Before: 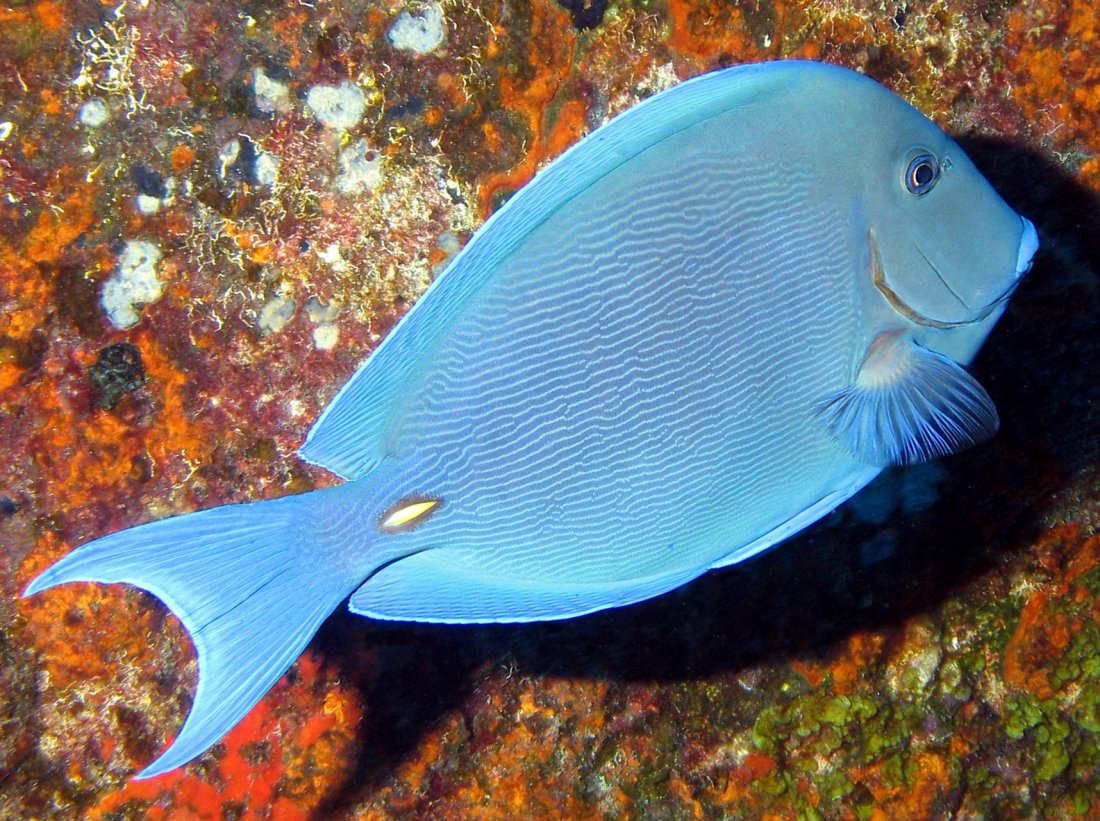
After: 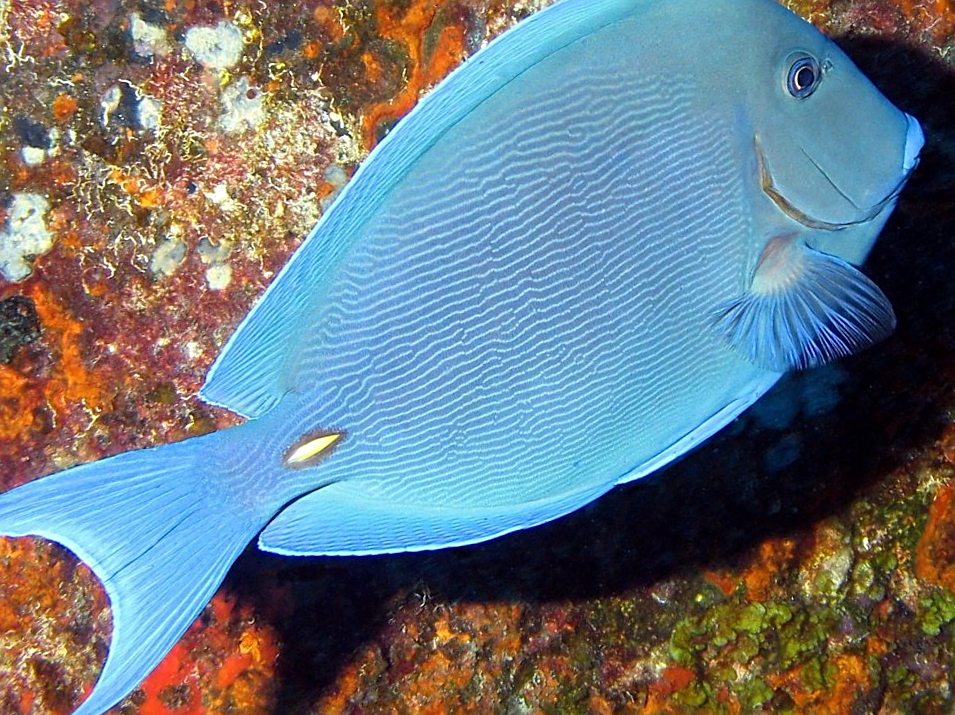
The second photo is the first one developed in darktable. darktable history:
crop and rotate: angle 3.59°, left 6.048%, top 5.683%
sharpen: on, module defaults
